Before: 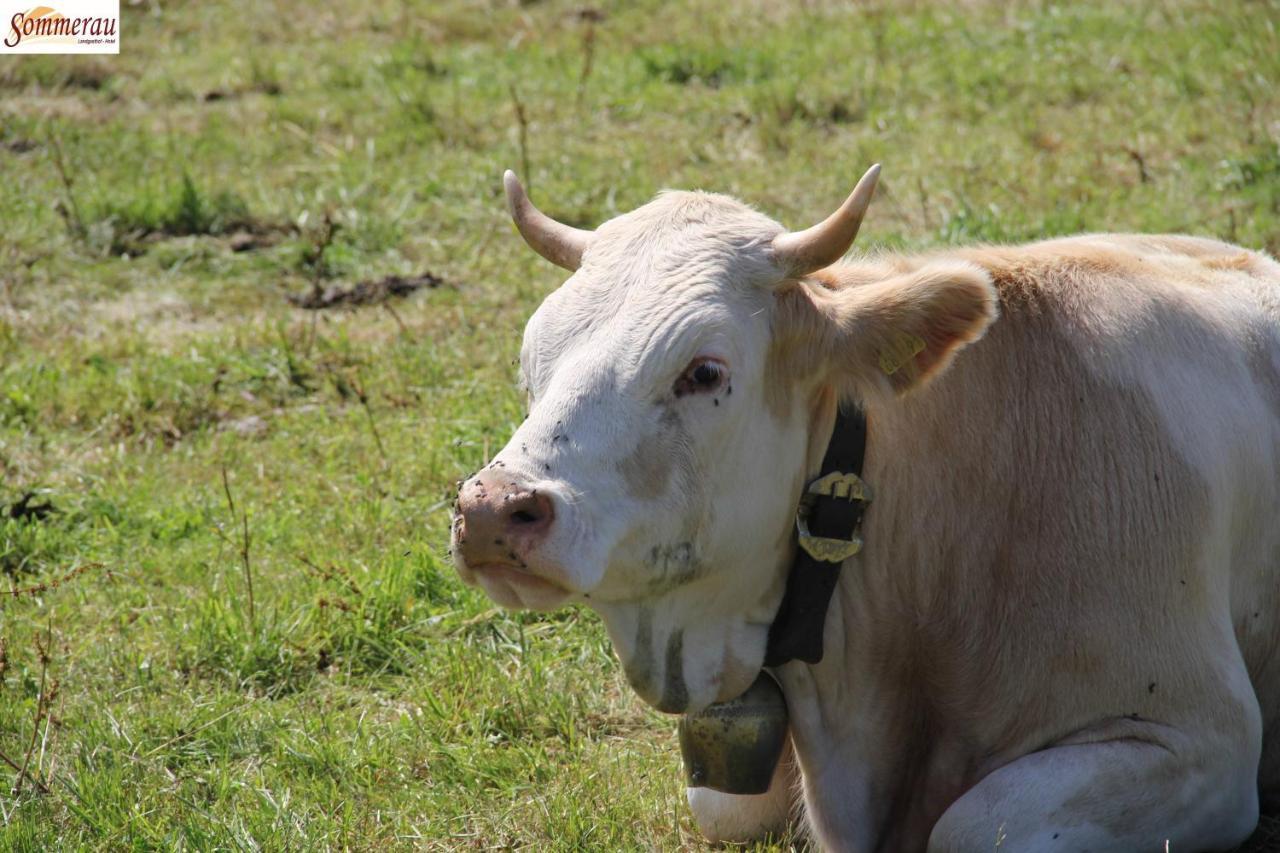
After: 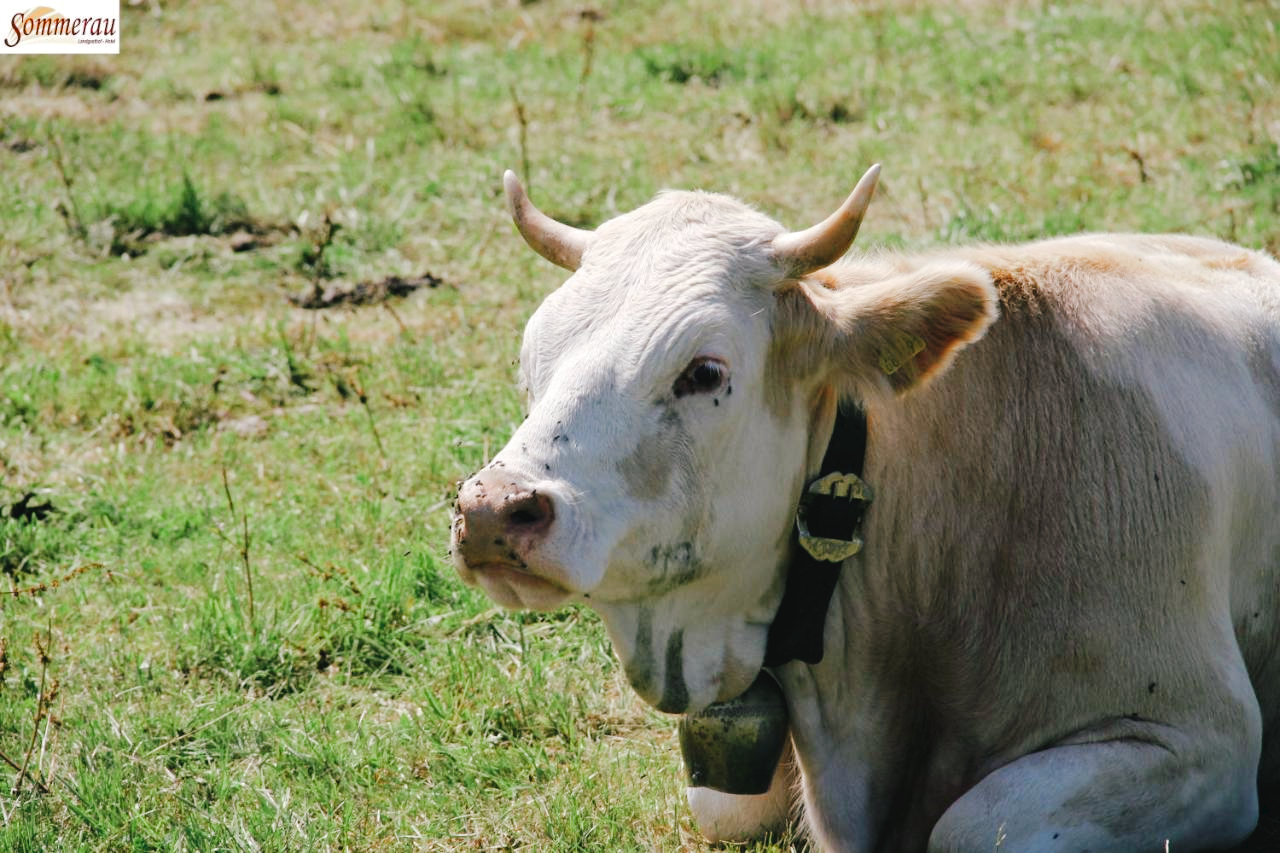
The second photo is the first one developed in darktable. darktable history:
tone curve: curves: ch0 [(0, 0) (0.003, 0.036) (0.011, 0.039) (0.025, 0.039) (0.044, 0.043) (0.069, 0.05) (0.1, 0.072) (0.136, 0.102) (0.177, 0.144) (0.224, 0.204) (0.277, 0.288) (0.335, 0.384) (0.399, 0.477) (0.468, 0.575) (0.543, 0.652) (0.623, 0.724) (0.709, 0.785) (0.801, 0.851) (0.898, 0.915) (1, 1)], preserve colors none
color look up table: target L [91.36, 90.6, 85.22, 86.98, 80.74, 71.79, 58.28, 56.72, 60.57, 51.08, 37.01, 27.71, 8.723, 200.55, 101.99, 88.77, 82.12, 77.07, 62.19, 60.91, 57.58, 55.92, 51.49, 45.65, 41.63, 37.35, 30.45, 30.9, 17.81, 81.12, 74.23, 64.09, 72.74, 55.87, 57.28, 52.54, 50.1, 35.95, 33.04, 32.08, 18.31, 10.78, 77.78, 63.11, 58.57, 59.13, 38.11, 36.32, 14.97], target a [-27.63, -21.67, -38.74, -41.41, -18.15, -33.46, -56.39, -38.74, -6.052, -14.03, -28.84, -20.61, -15.95, 0, 0, 2.694, 3.242, 27.2, 45.18, 32.01, 61.94, 45.62, 20.34, 51.72, 59.19, 50.47, 4.066, 36.09, 24.01, 20.65, 39.58, 24.57, 50.59, 66.92, 71.74, 20.61, 6.979, 41.78, 25.02, 19.18, 19.74, 14.48, -41.12, -42.03, -19.88, -20.53, -9.083, -19.14, -1.028], target b [41.12, 18.03, 25.37, 12.61, -0.641, 16.45, 36.65, 42.25, 5.789, 33.91, 24.54, 15.19, 11.45, 0, -0.001, 23.34, 57.48, 7.106, 61.44, 44.27, 32.64, 10.01, 46.44, 45.98, 46.46, 13.06, 3.067, 36.49, 27.34, -20.84, -13.43, -4.953, -32.11, -6.188, -28.67, -39.96, -60.47, -56.79, -21.03, -69.73, -38.32, -2.76, -24.12, -2.089, -44.53, -16.59, -18.4, -3.986, -18.61], num patches 49
